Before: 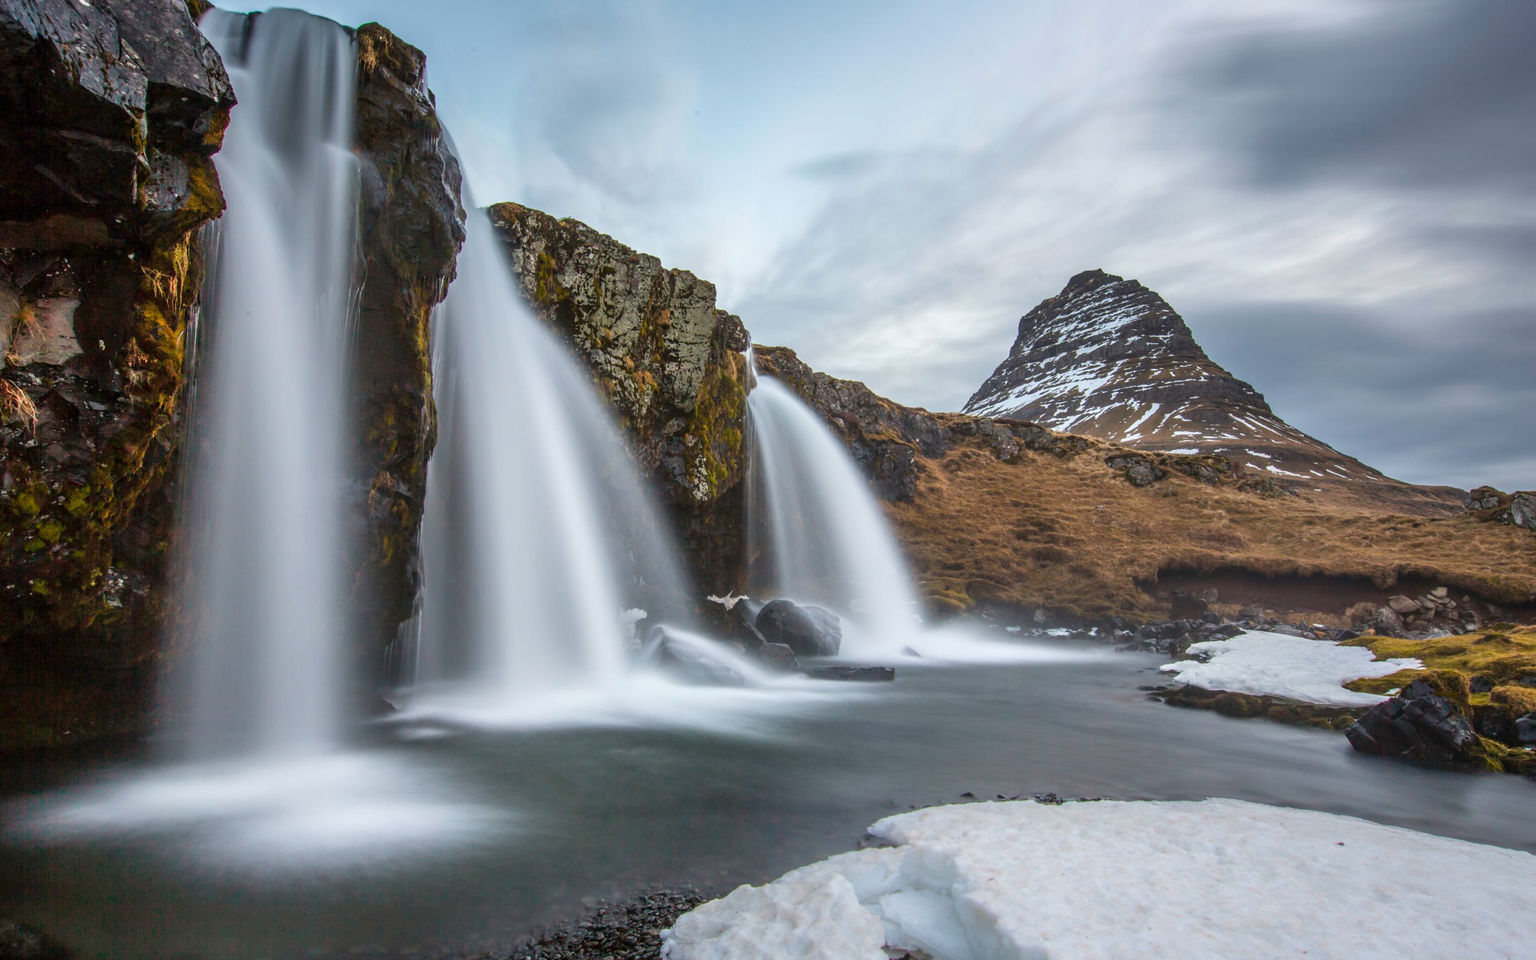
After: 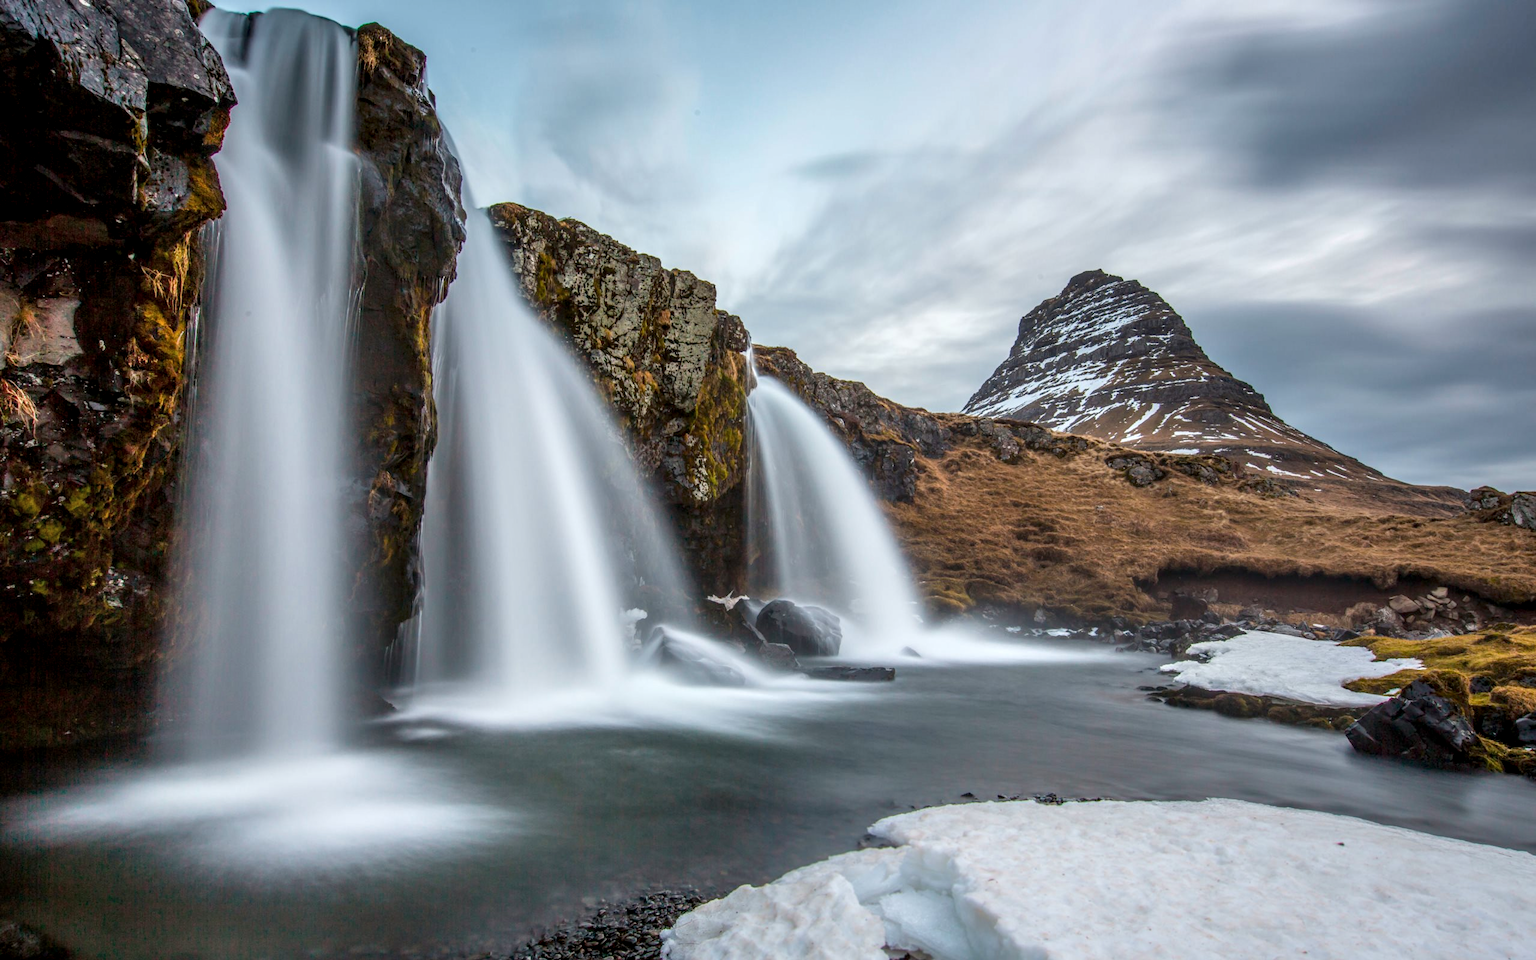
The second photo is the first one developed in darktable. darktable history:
local contrast: detail 130%
tone equalizer: on, module defaults
